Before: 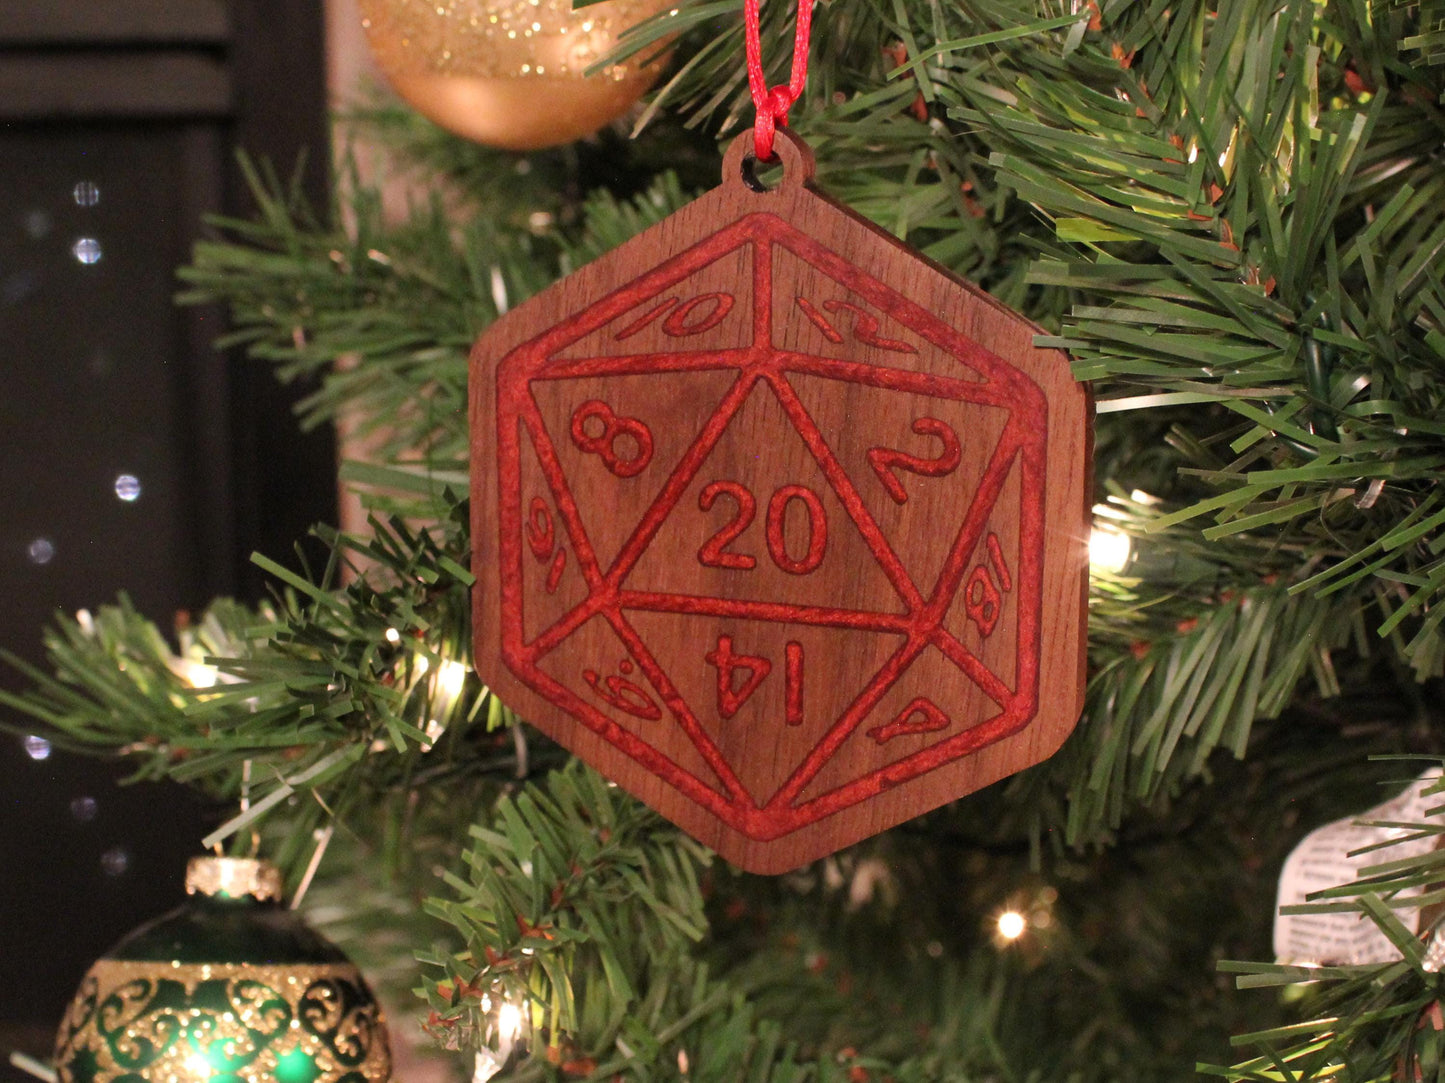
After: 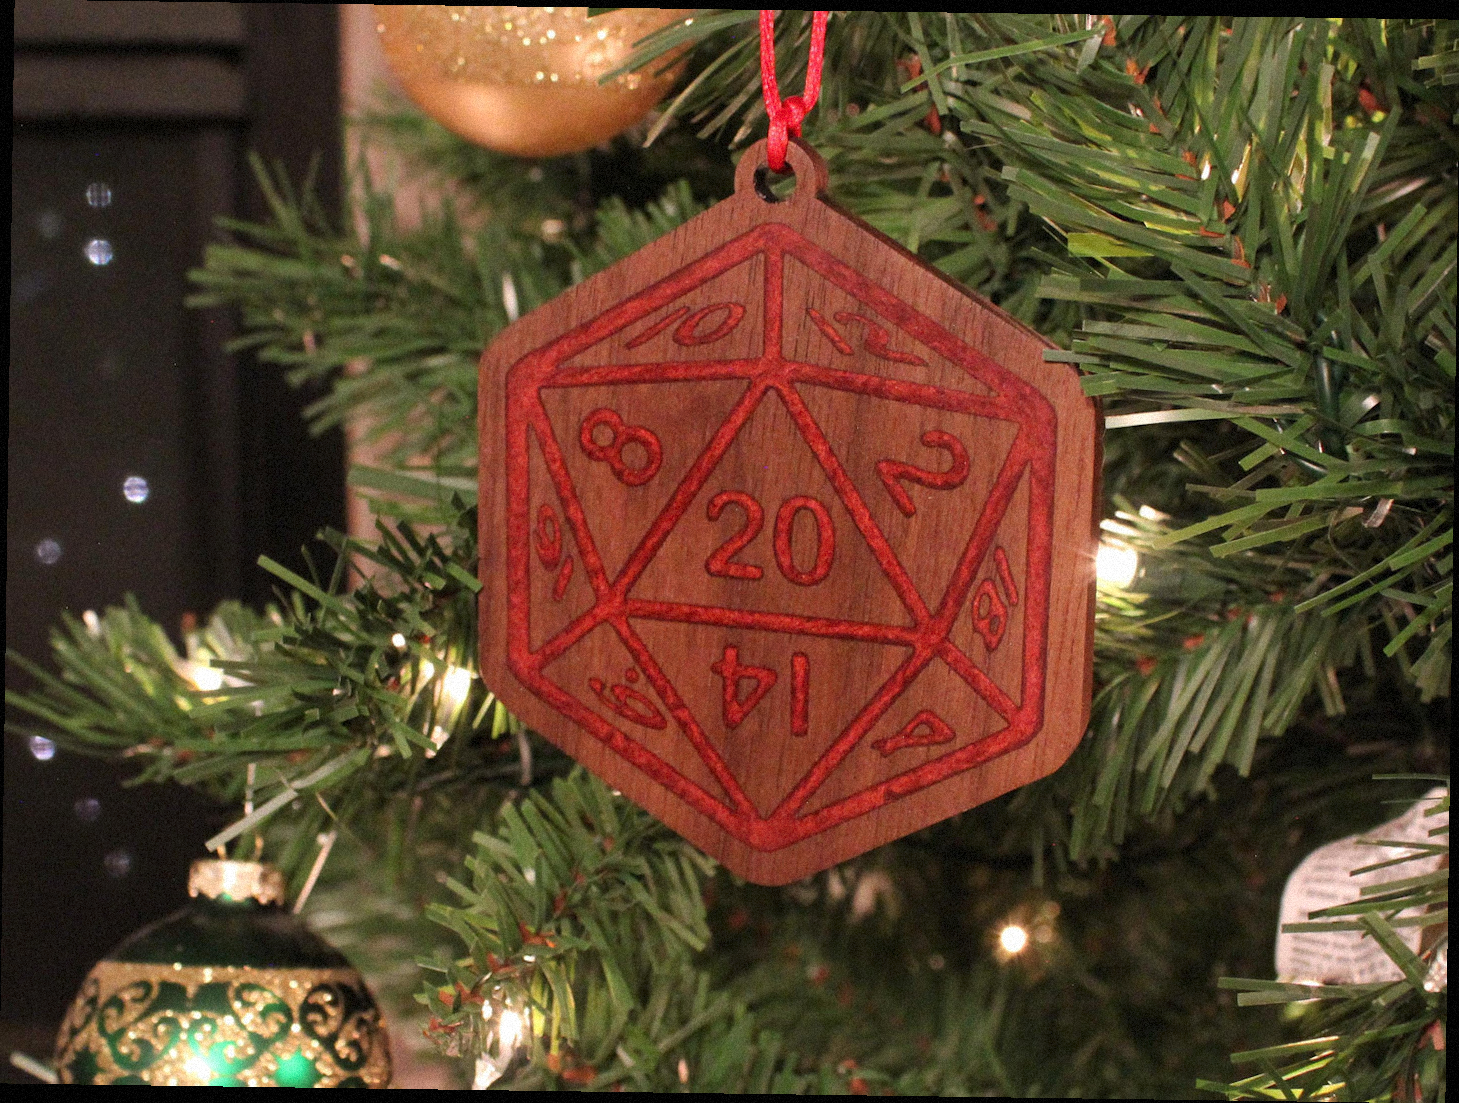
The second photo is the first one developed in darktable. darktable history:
rotate and perspective: rotation 0.8°, automatic cropping off
grain: mid-tones bias 0%
